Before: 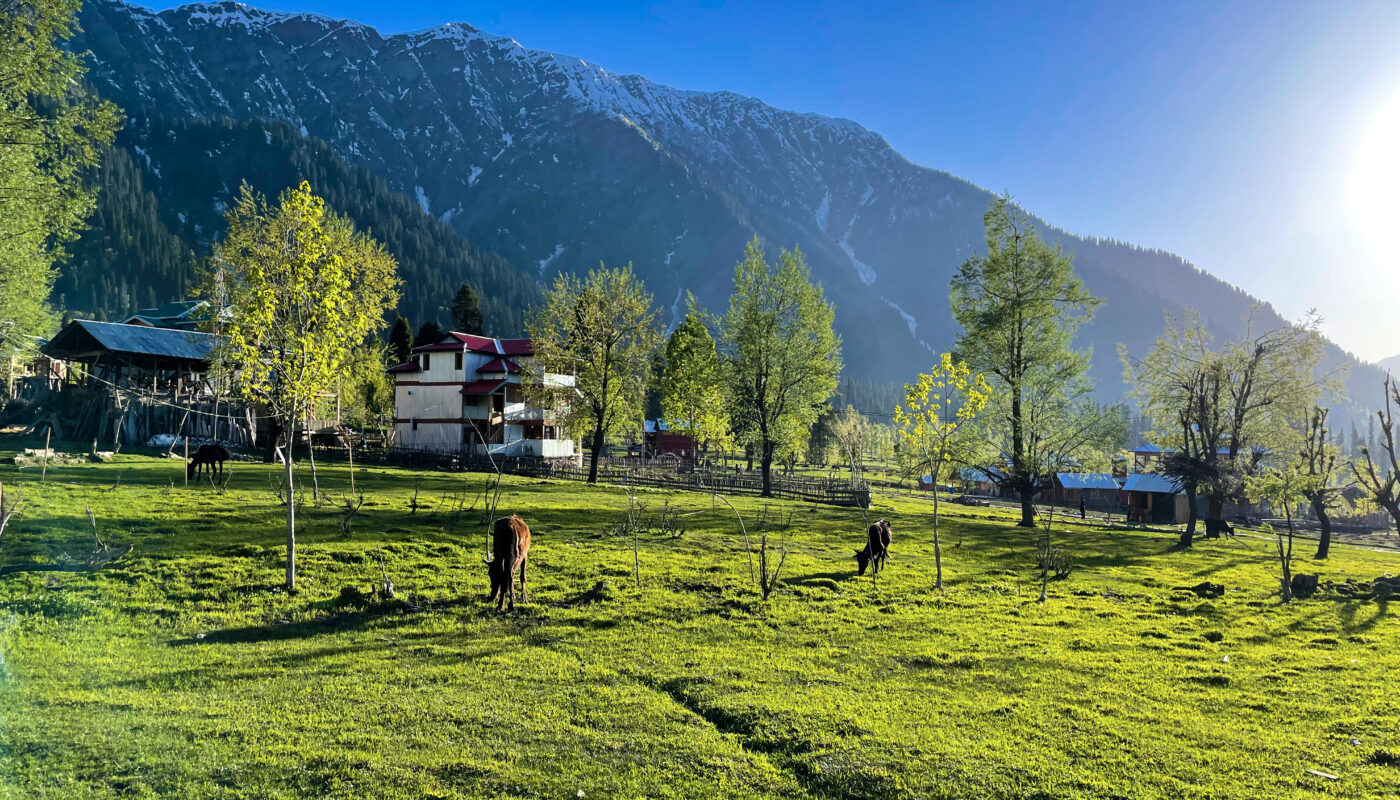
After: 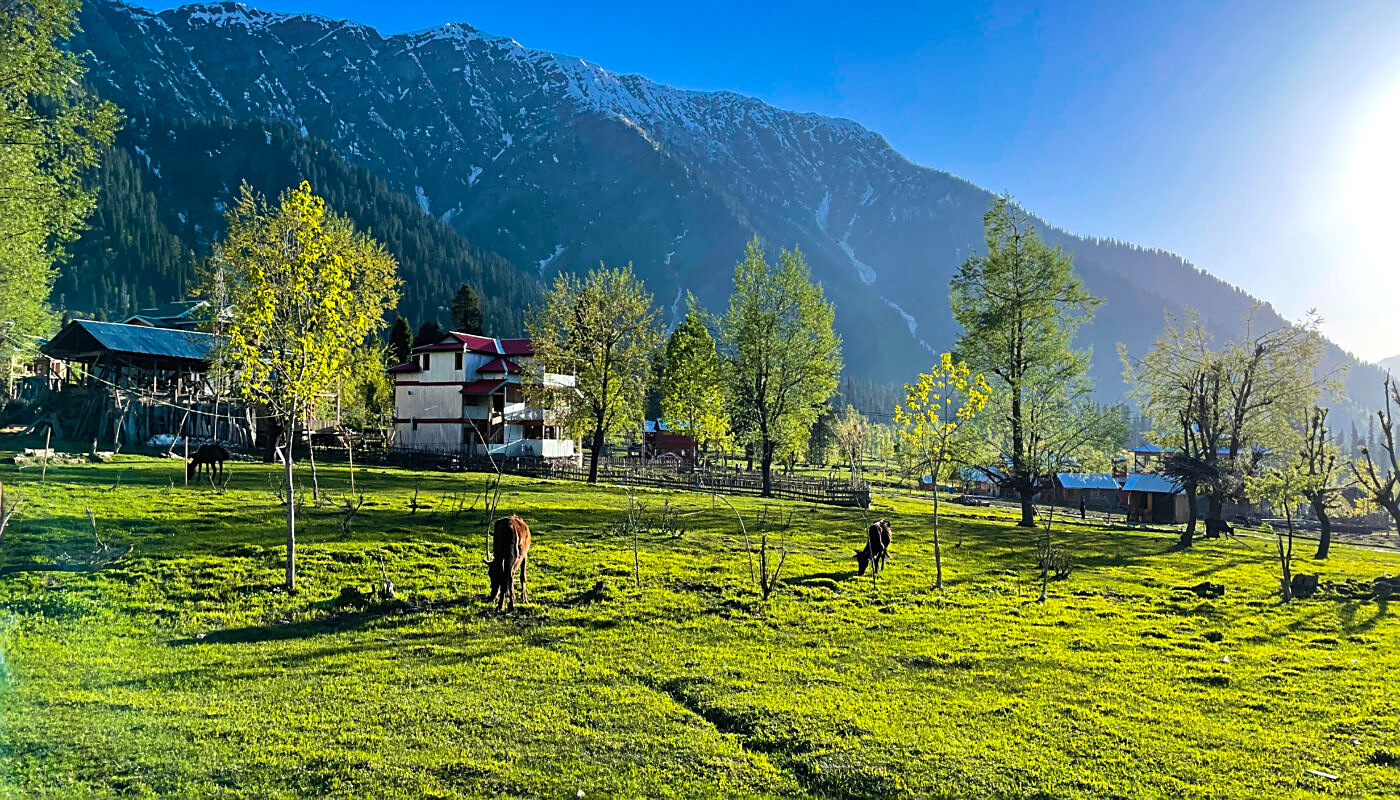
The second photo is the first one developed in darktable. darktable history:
exposure: black level correction -0.001, exposure 0.08 EV, compensate highlight preservation false
sharpen: on, module defaults
